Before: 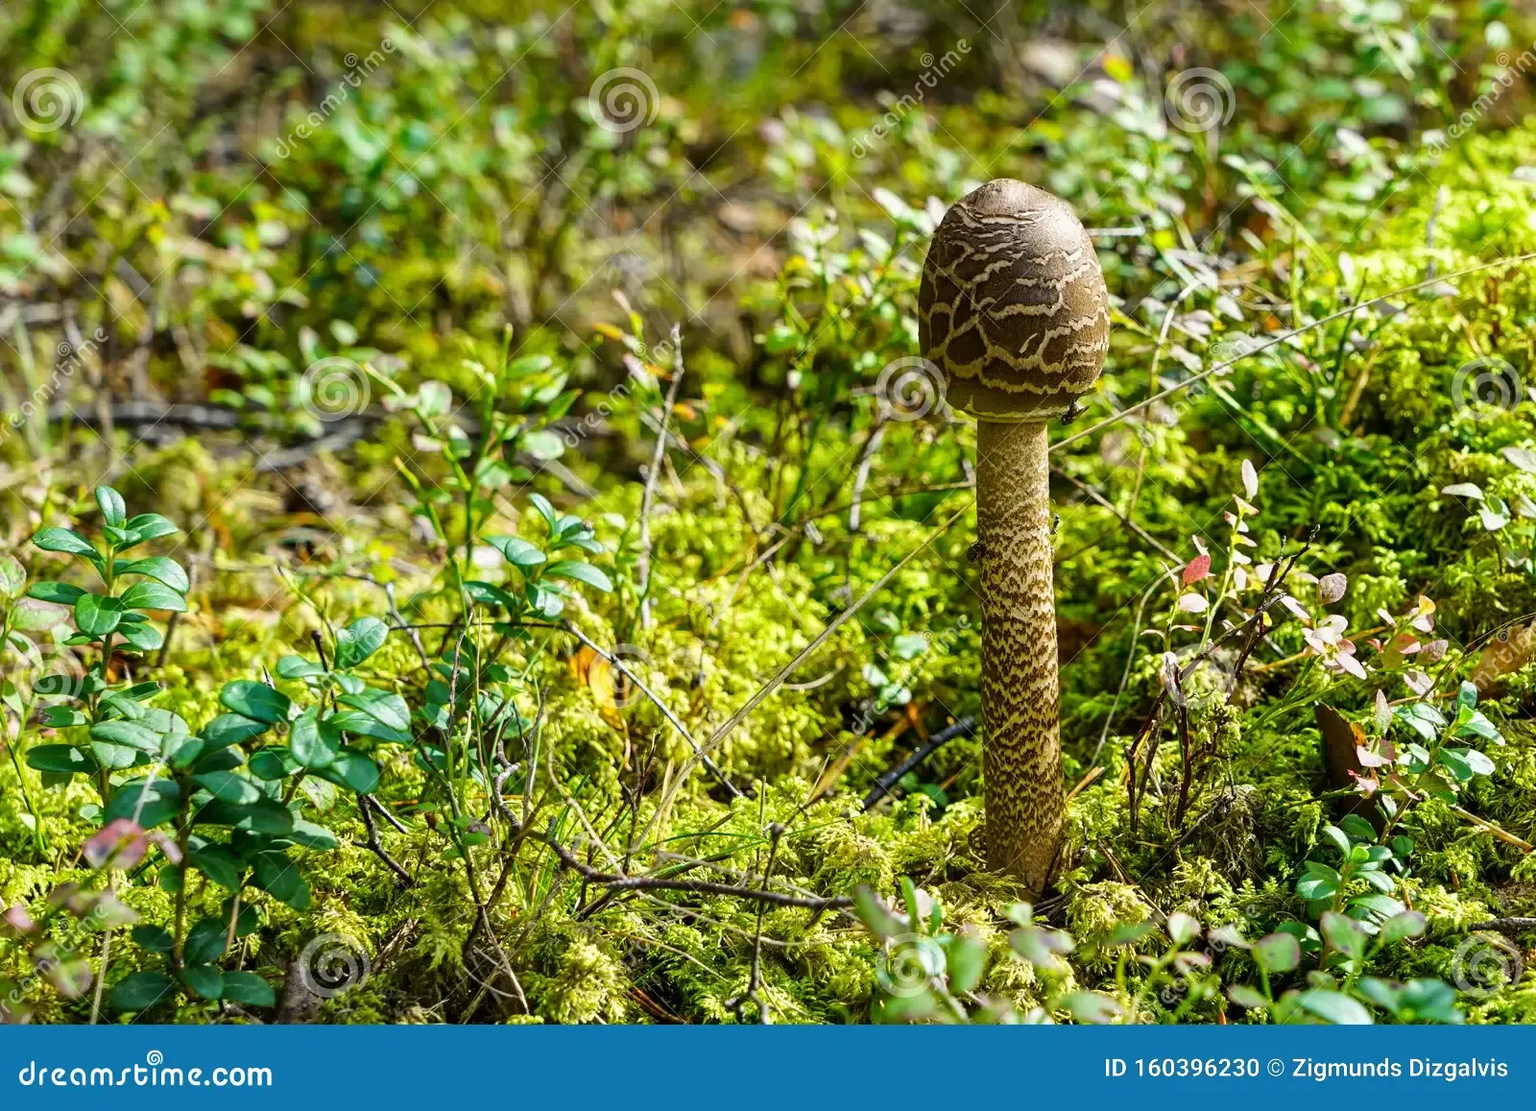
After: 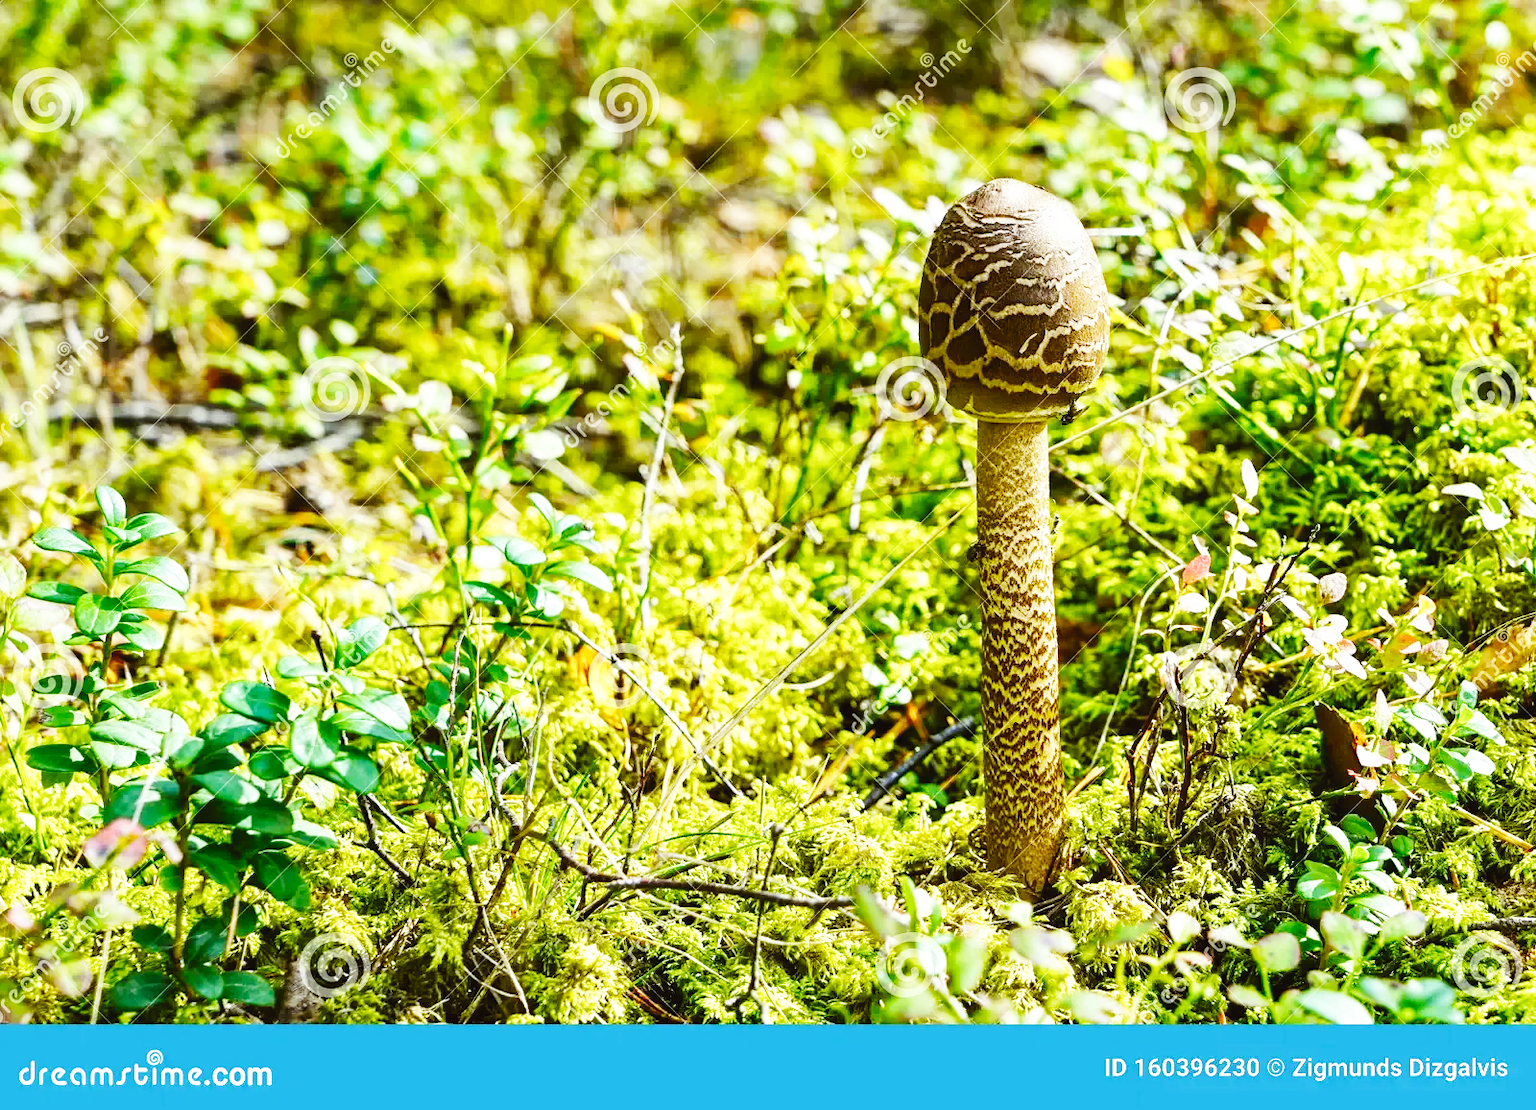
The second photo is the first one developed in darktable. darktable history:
base curve: curves: ch0 [(0, 0.003) (0.001, 0.002) (0.006, 0.004) (0.02, 0.022) (0.048, 0.086) (0.094, 0.234) (0.162, 0.431) (0.258, 0.629) (0.385, 0.8) (0.548, 0.918) (0.751, 0.988) (1, 1)], preserve colors none
color balance: lift [1.004, 1.002, 1.002, 0.998], gamma [1, 1.007, 1.002, 0.993], gain [1, 0.977, 1.013, 1.023], contrast -3.64%
